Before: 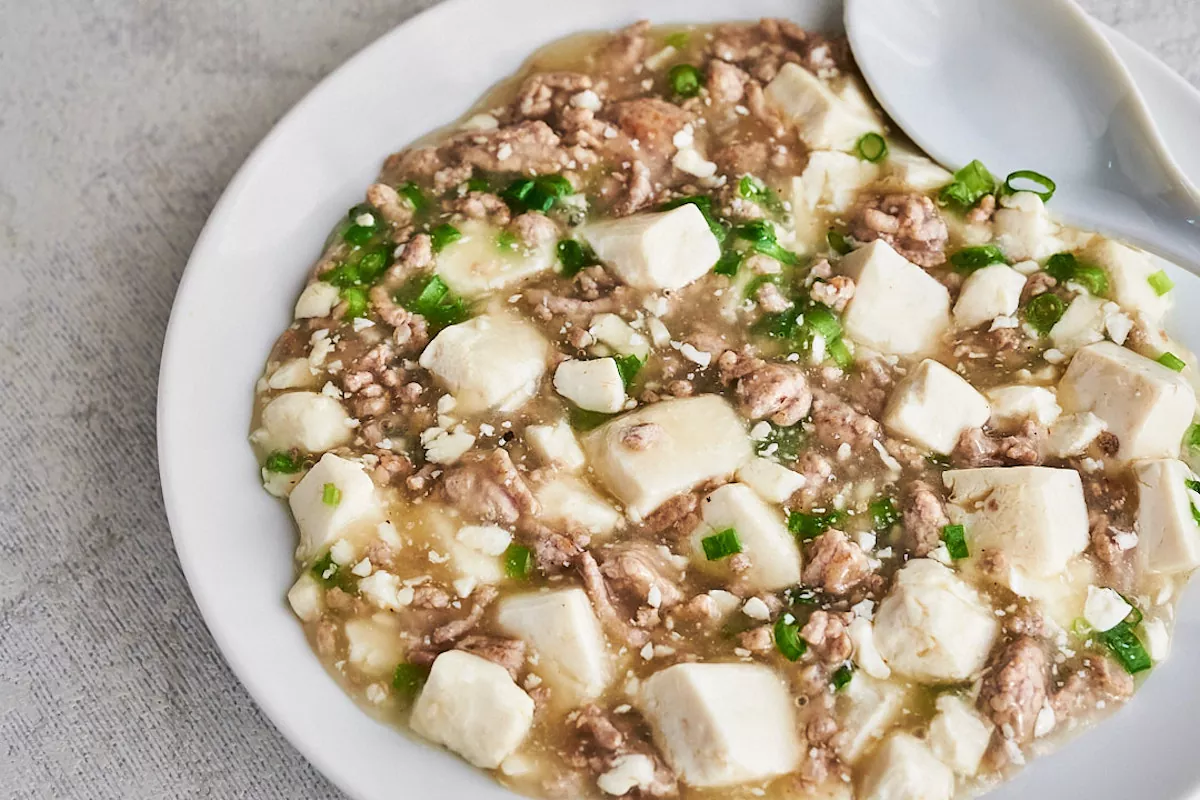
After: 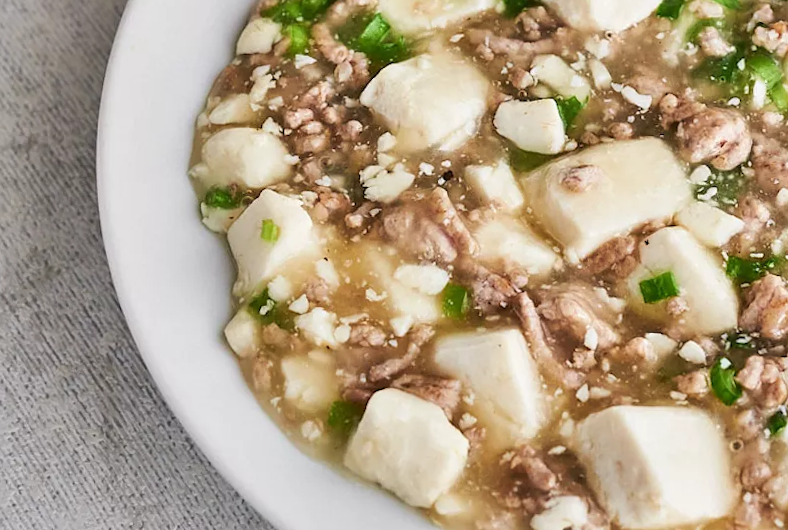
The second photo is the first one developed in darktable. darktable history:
crop and rotate: angle -1.01°, left 3.835%, top 32.015%, right 28.76%
